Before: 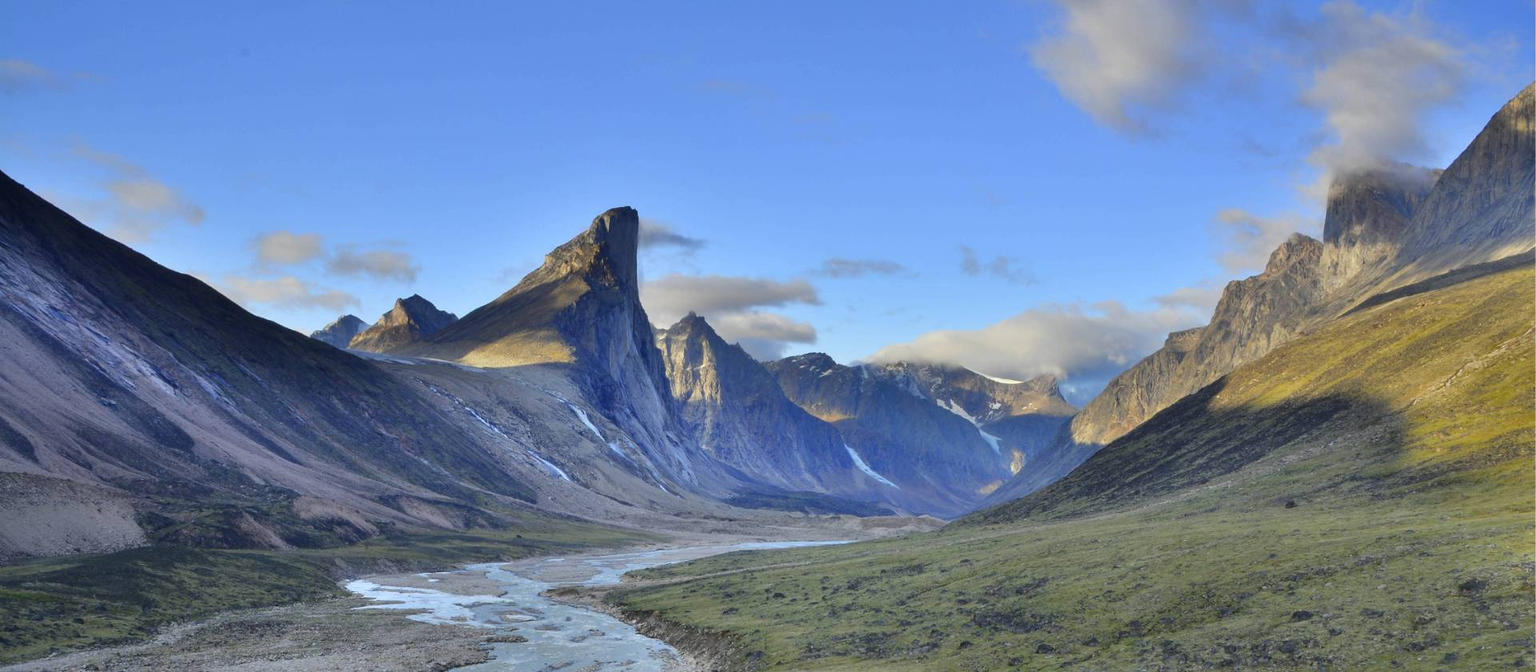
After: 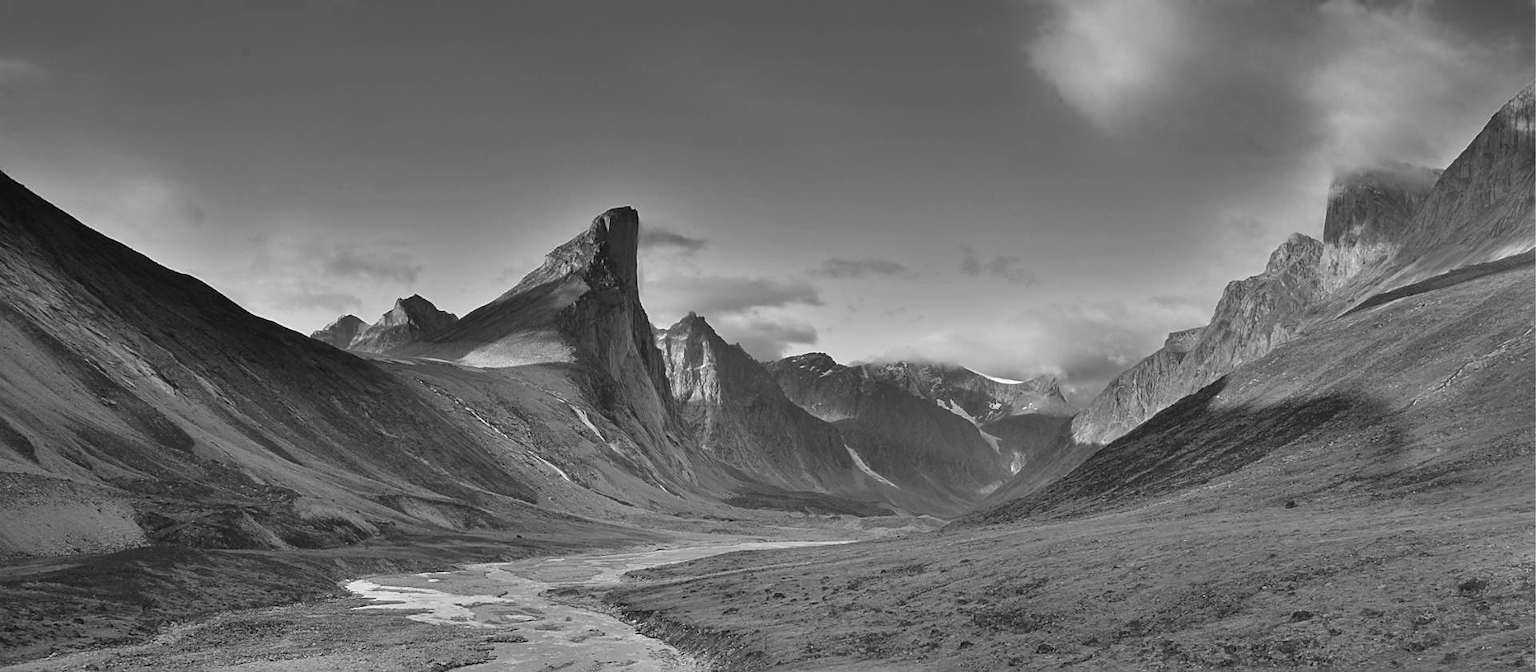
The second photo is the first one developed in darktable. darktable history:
sharpen: on, module defaults
color correction: saturation 1.34
monochrome: a 0, b 0, size 0.5, highlights 0.57
